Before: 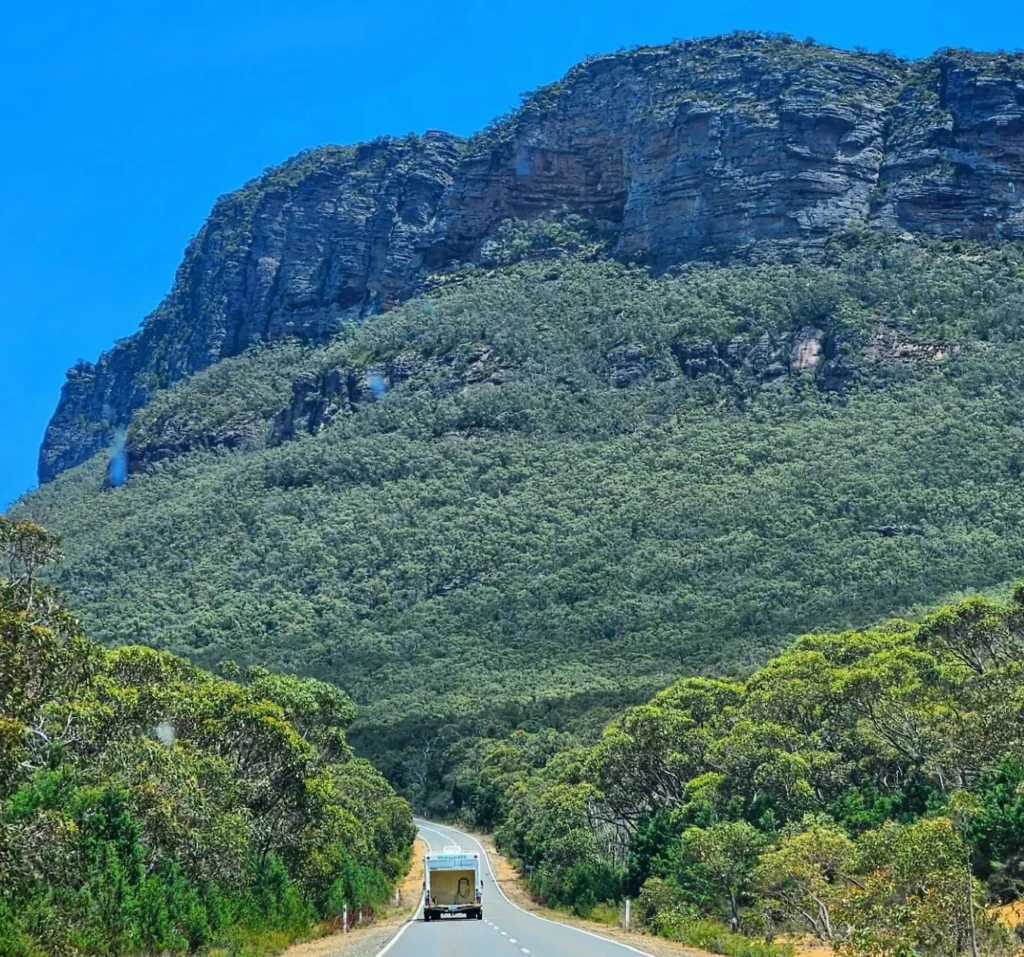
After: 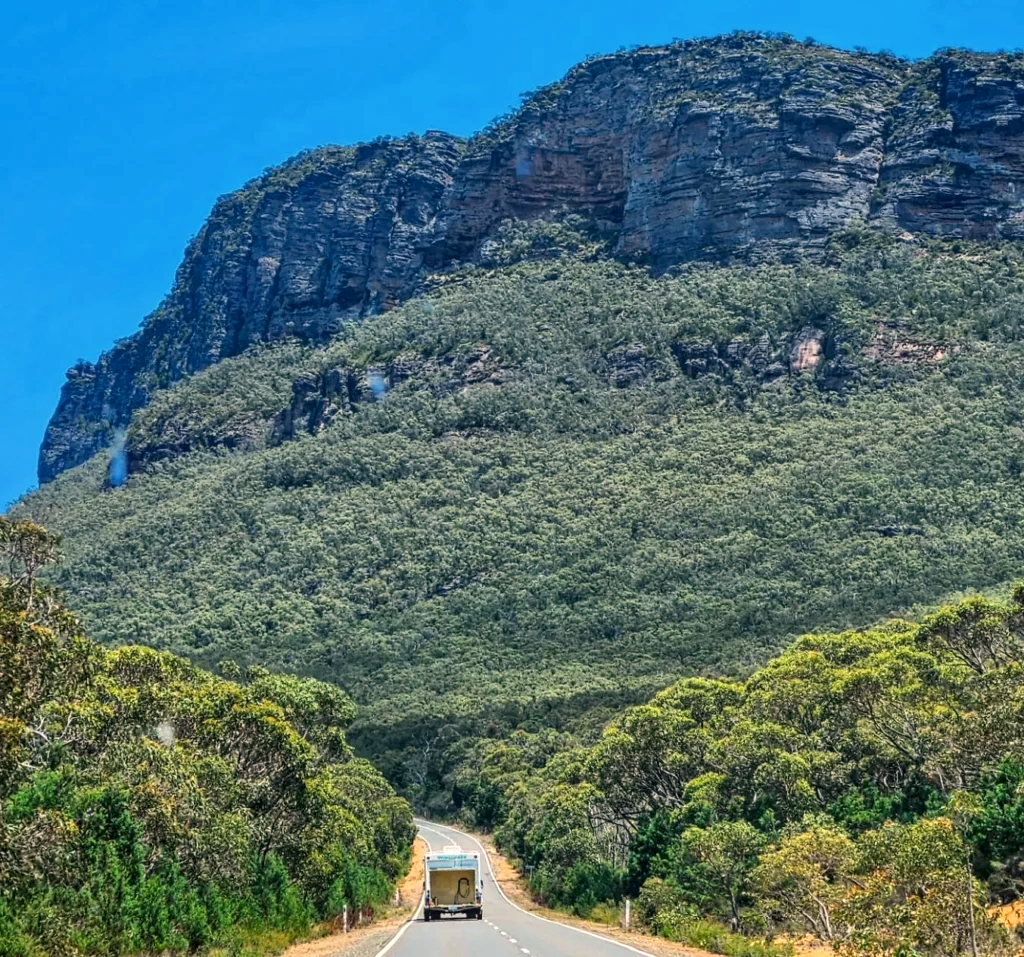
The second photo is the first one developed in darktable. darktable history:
local contrast: detail 130%
white balance: red 1.127, blue 0.943
